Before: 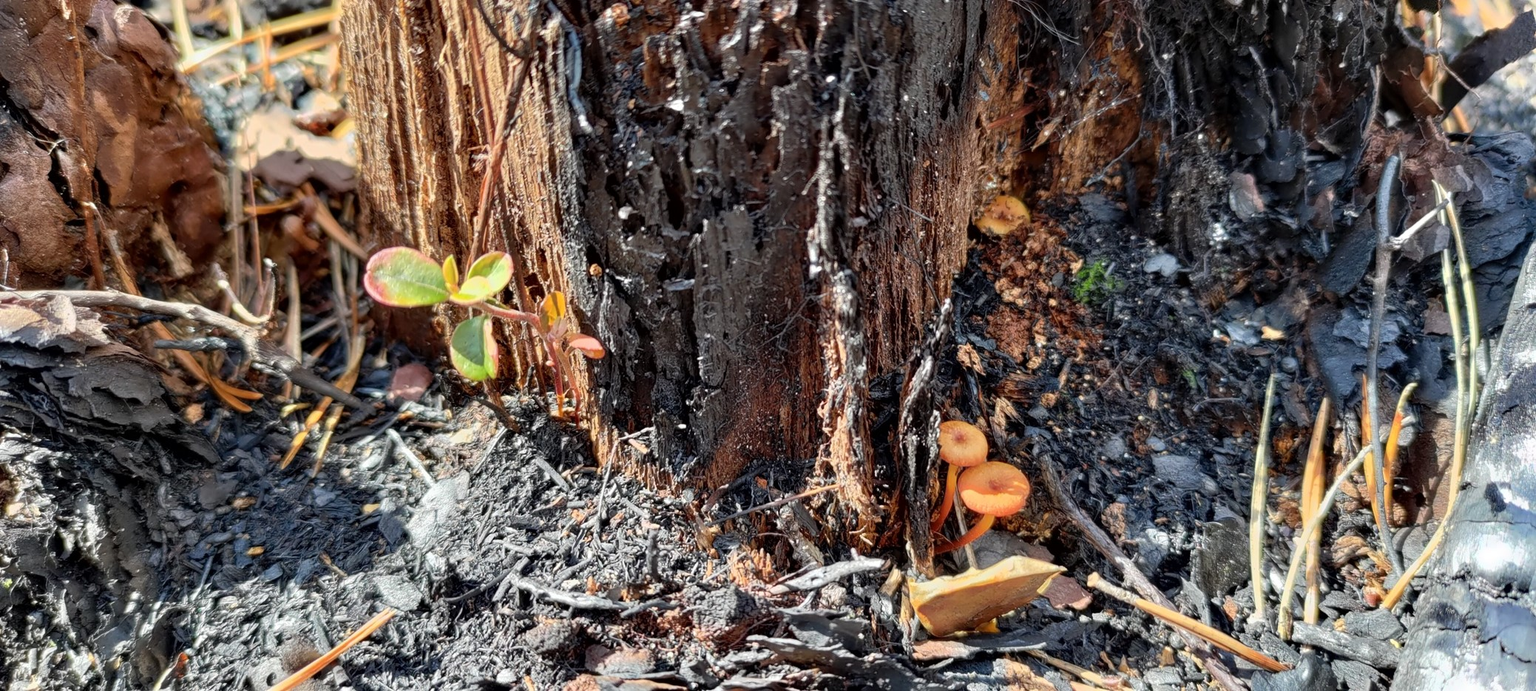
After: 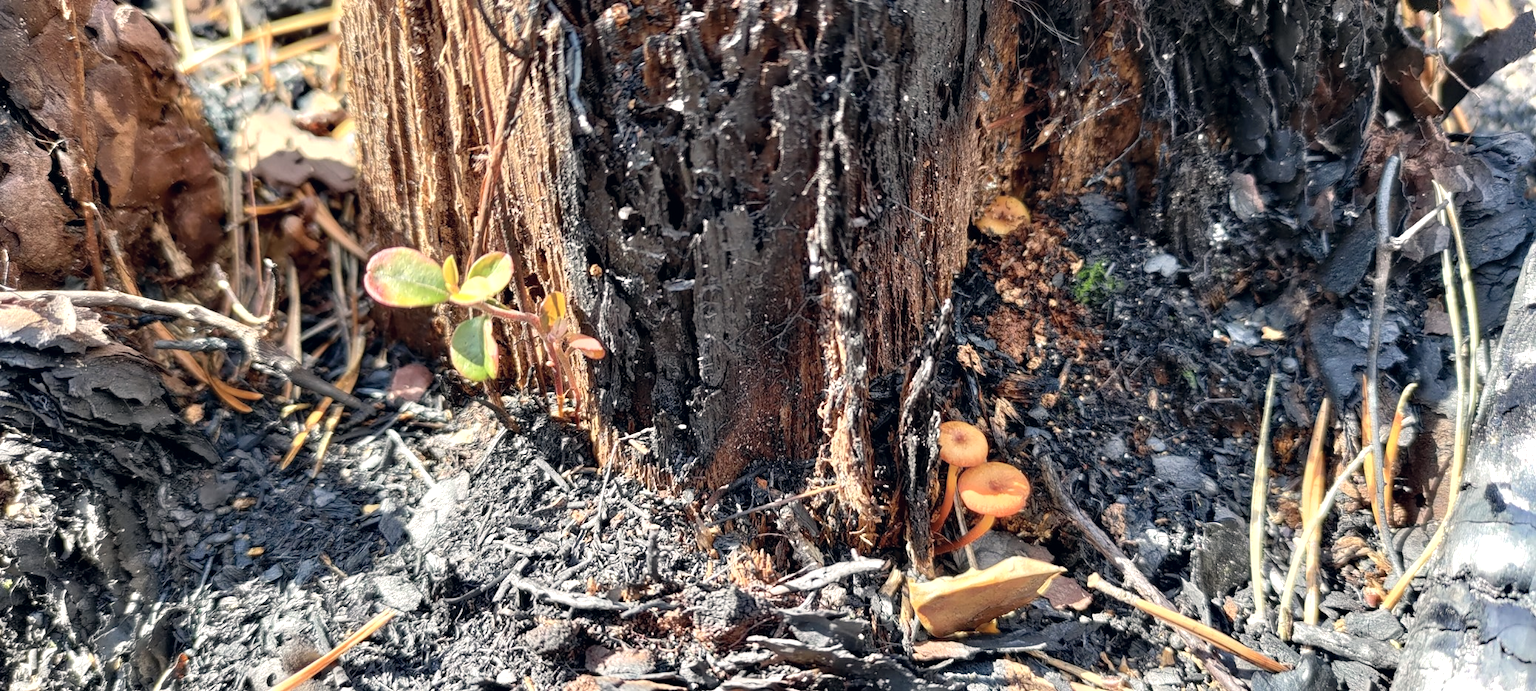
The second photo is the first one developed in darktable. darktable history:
color correction: highlights a* 2.75, highlights b* 5, shadows a* -2.04, shadows b* -4.84, saturation 0.8
exposure: exposure 0.426 EV, compensate highlight preservation false
